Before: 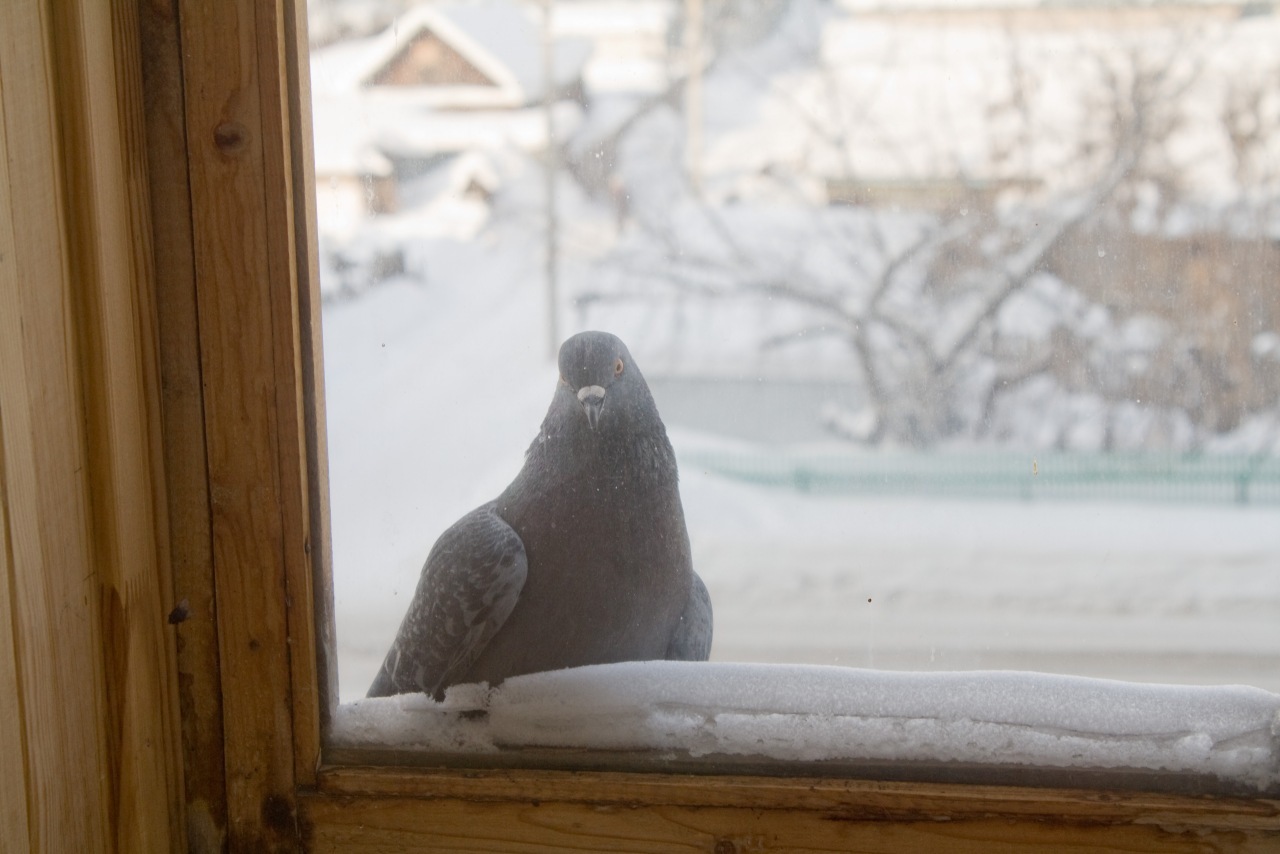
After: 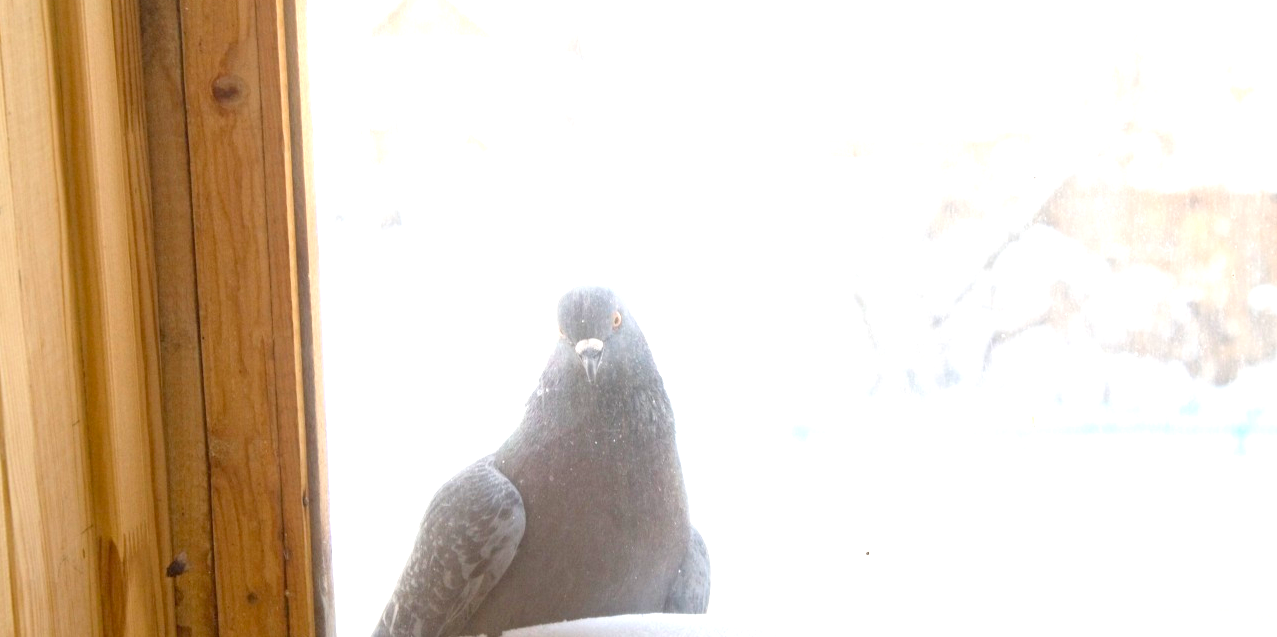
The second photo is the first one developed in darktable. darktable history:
exposure: black level correction 0.001, exposure 1.398 EV, compensate highlight preservation false
crop: left 0.205%, top 5.553%, bottom 19.815%
contrast brightness saturation: contrast 0.03, brightness 0.064, saturation 0.13
